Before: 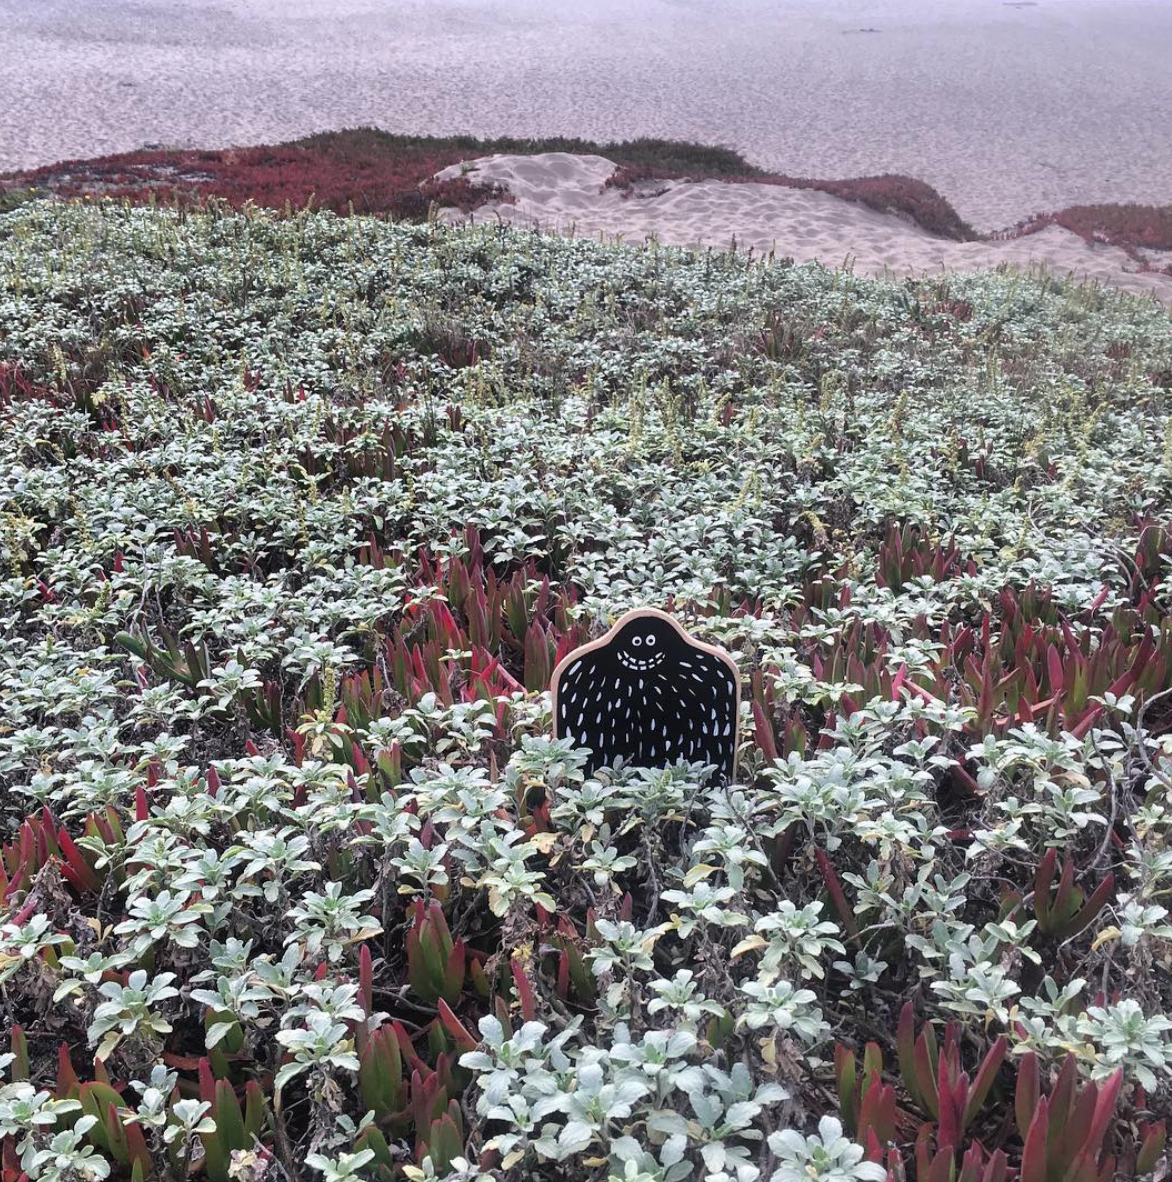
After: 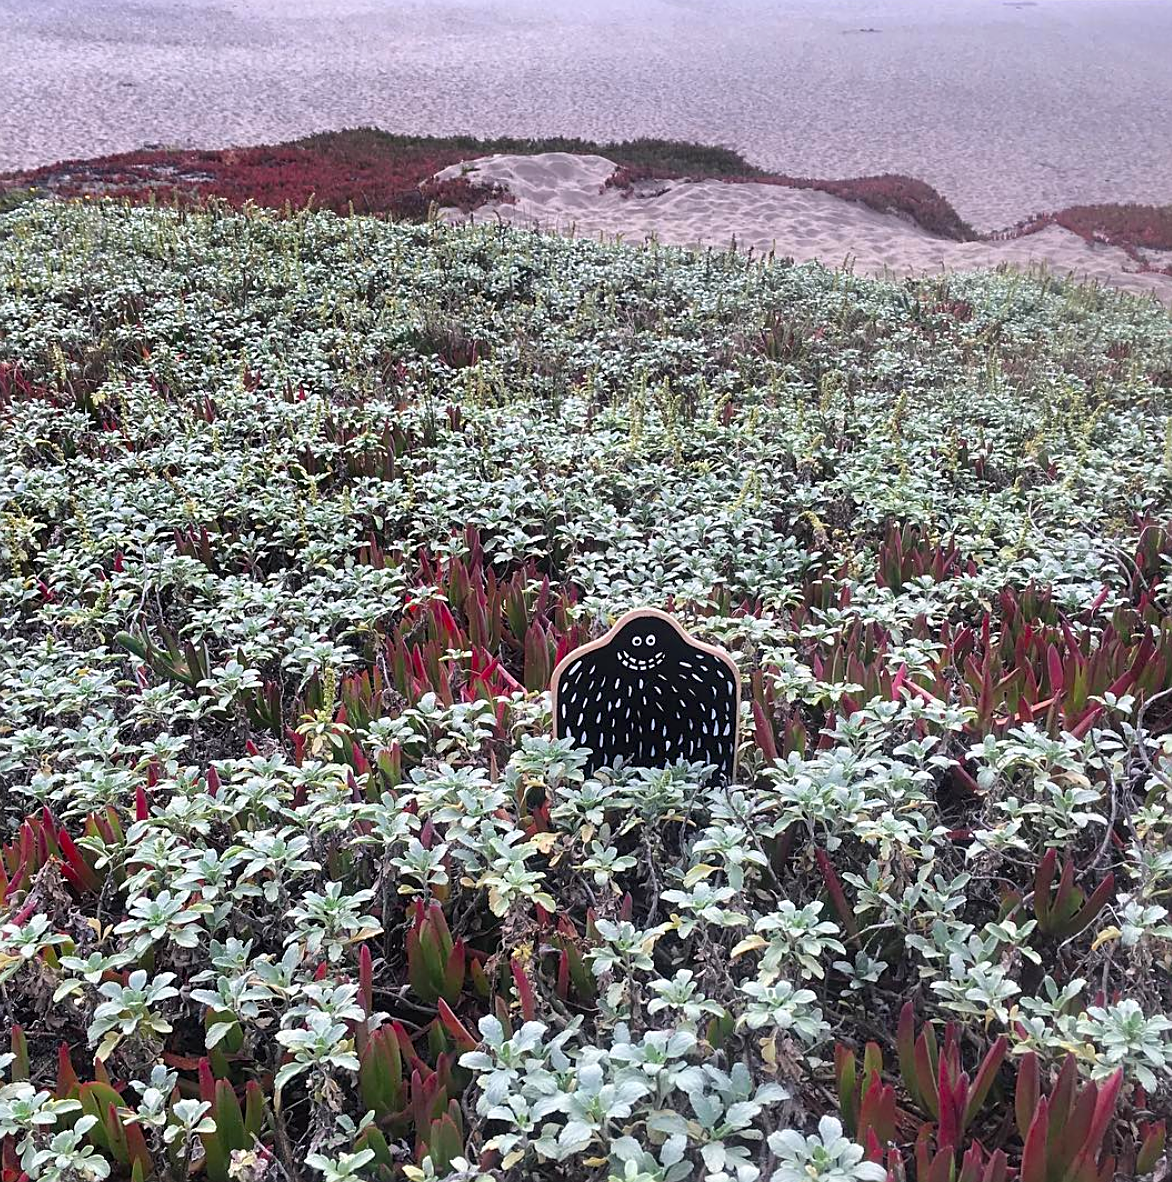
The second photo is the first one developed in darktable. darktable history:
color balance rgb: perceptual saturation grading › global saturation 10.144%, global vibrance 16.568%, saturation formula JzAzBz (2021)
sharpen: on, module defaults
